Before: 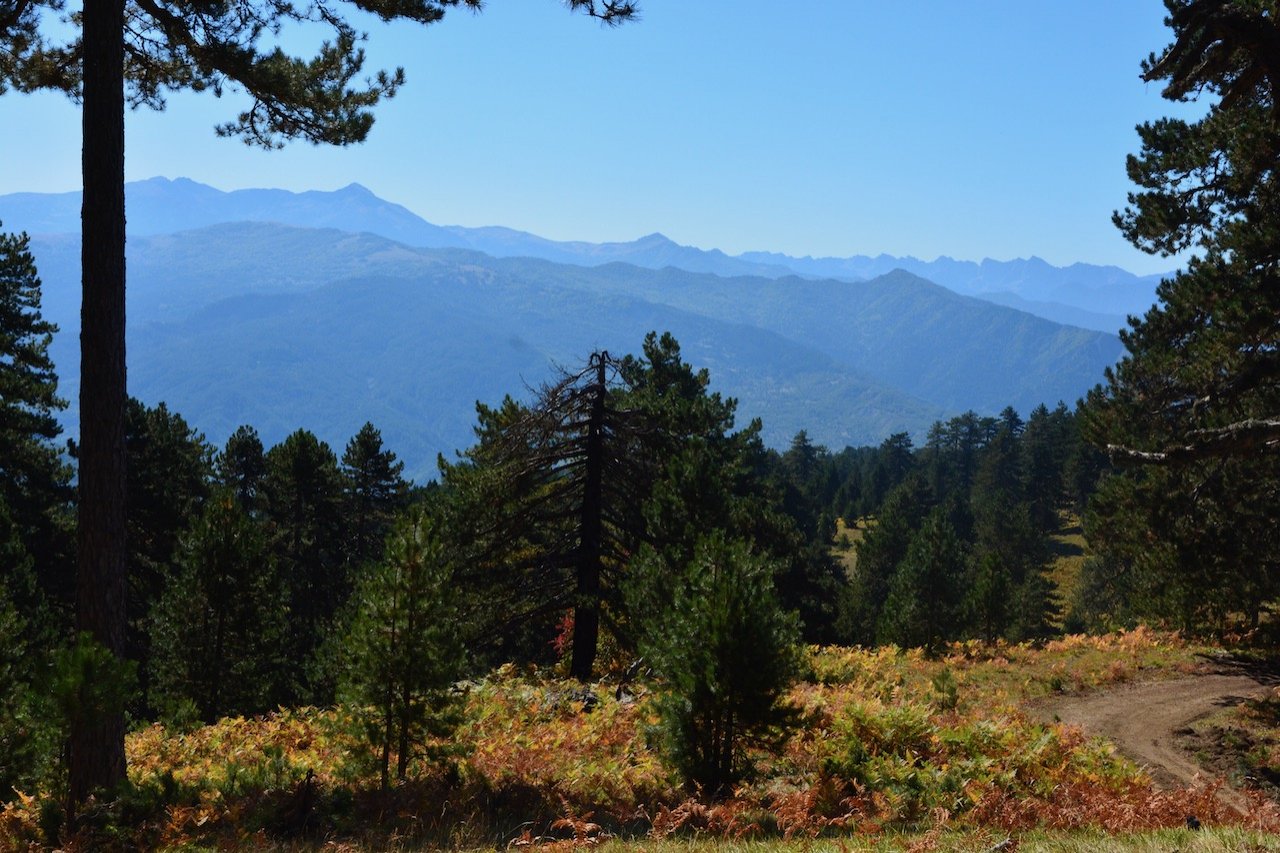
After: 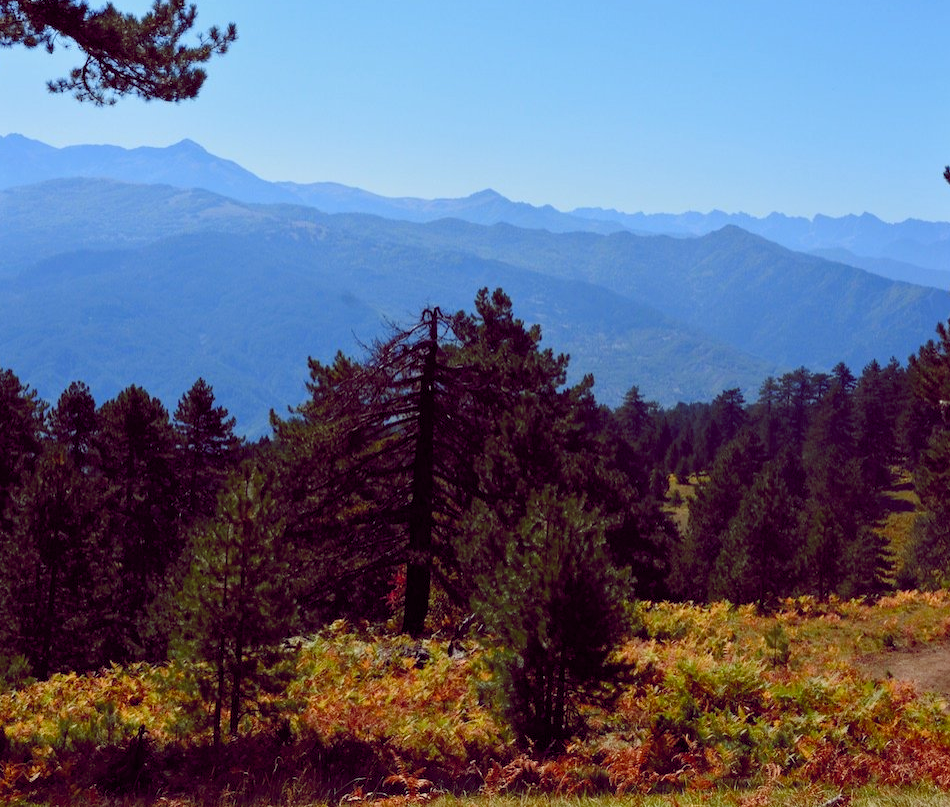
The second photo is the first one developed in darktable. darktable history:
tone equalizer: edges refinement/feathering 500, mask exposure compensation -1.24 EV, preserve details no
levels: white 99.98%, levels [0, 0.499, 1]
crop and rotate: left 13.144%, top 5.284%, right 12.561%
color balance rgb: global offset › chroma 0.287%, global offset › hue 319.64°, linear chroma grading › shadows -7.691%, linear chroma grading › global chroma 9.816%, perceptual saturation grading › global saturation 13.996%, perceptual saturation grading › highlights -25.502%, perceptual saturation grading › shadows 29.47%
